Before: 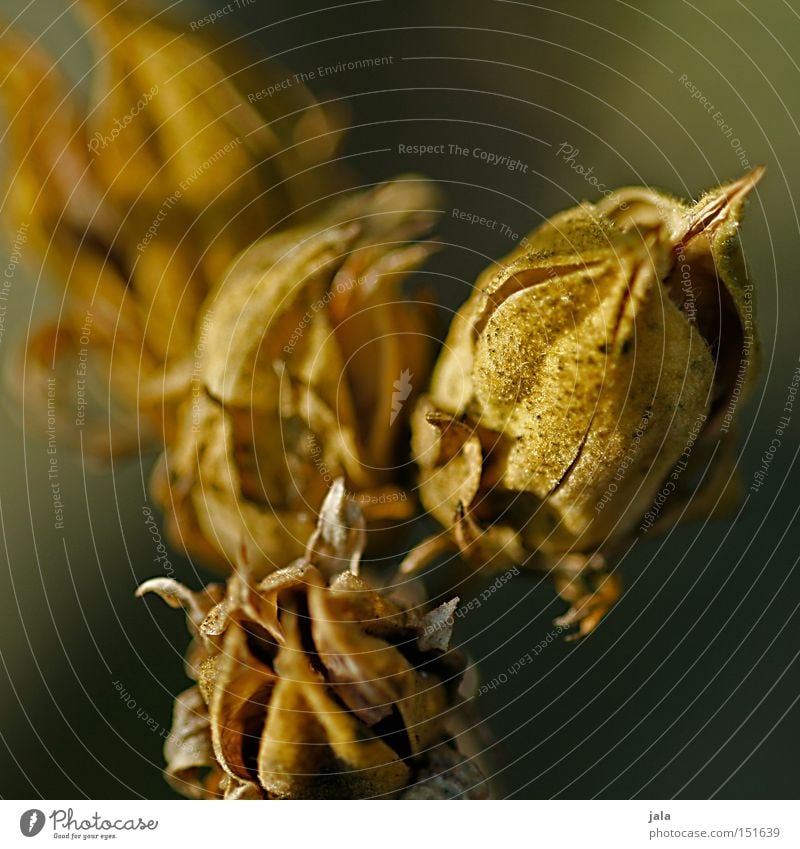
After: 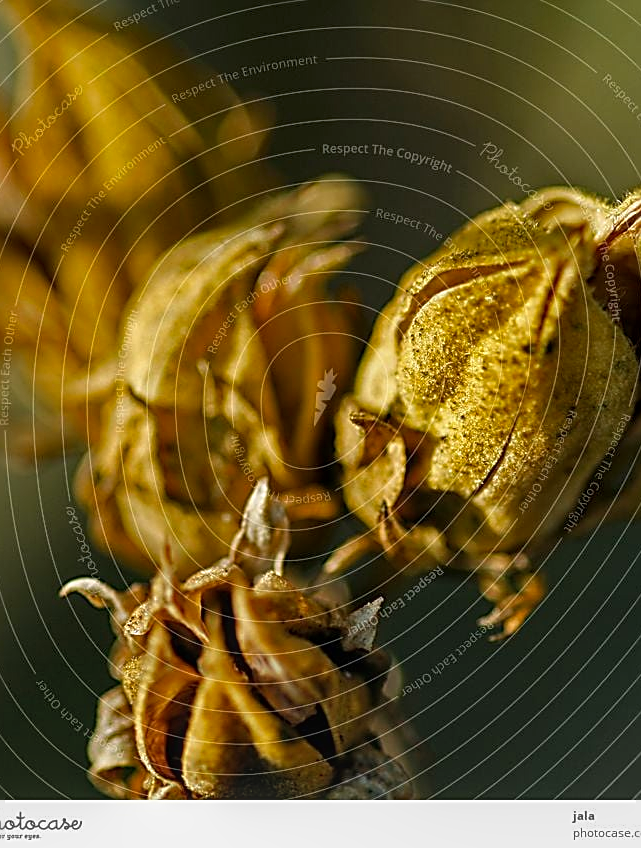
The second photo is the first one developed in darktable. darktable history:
crop and rotate: left 9.533%, right 10.225%
sharpen: on, module defaults
contrast brightness saturation: contrast 0.04, saturation 0.157
local contrast: on, module defaults
